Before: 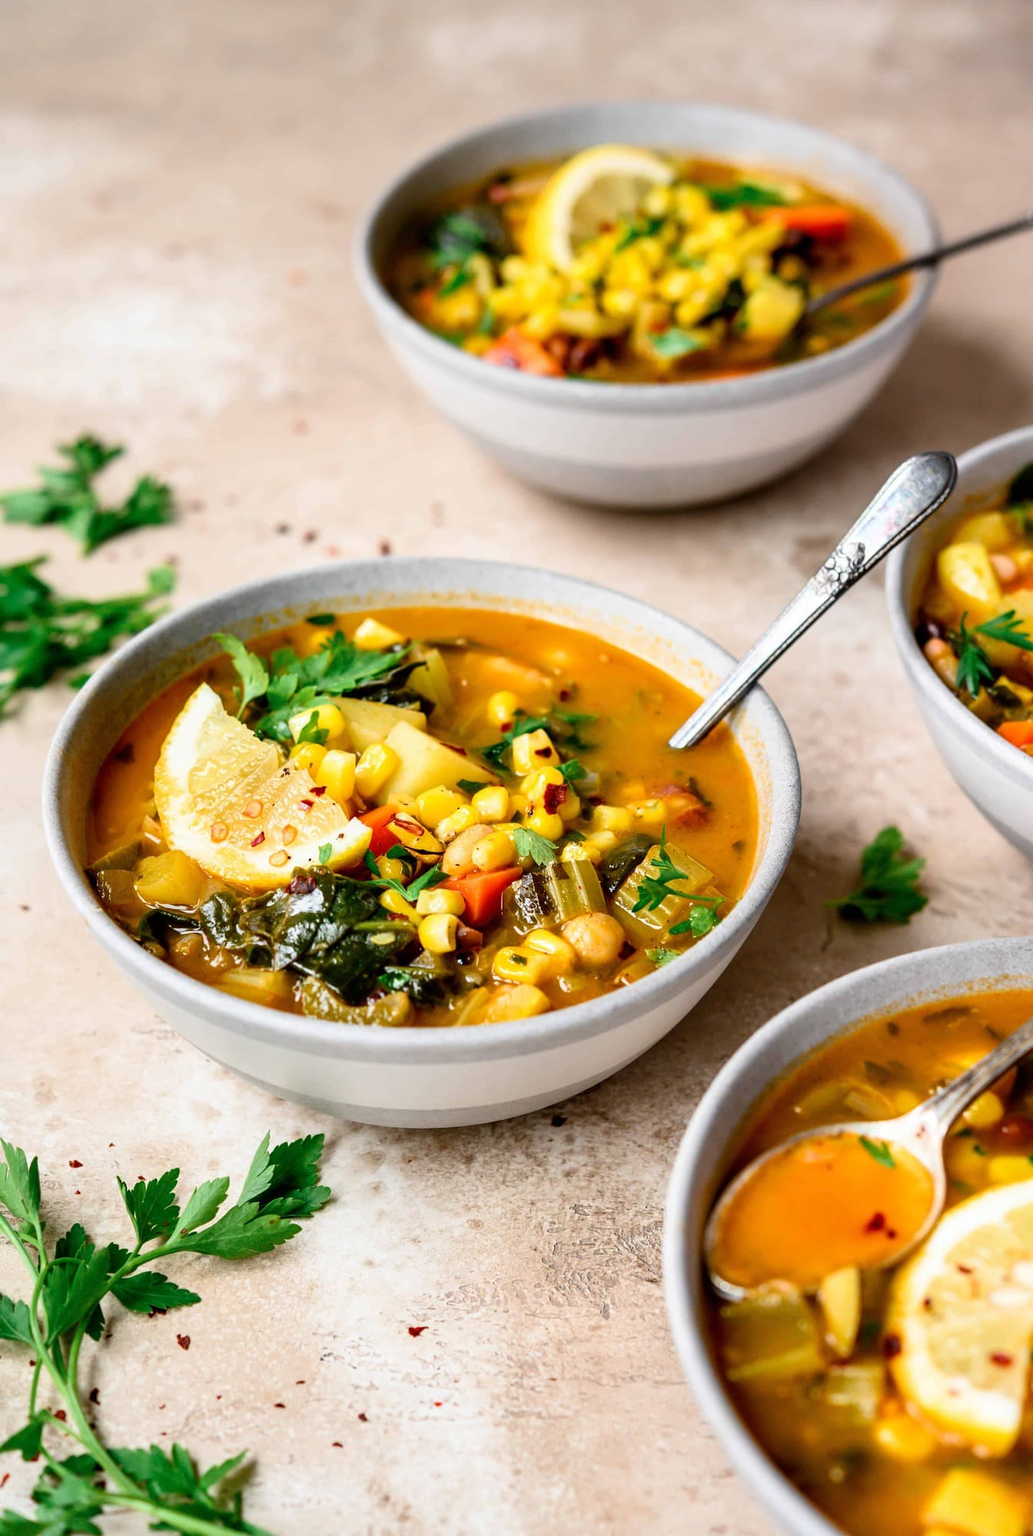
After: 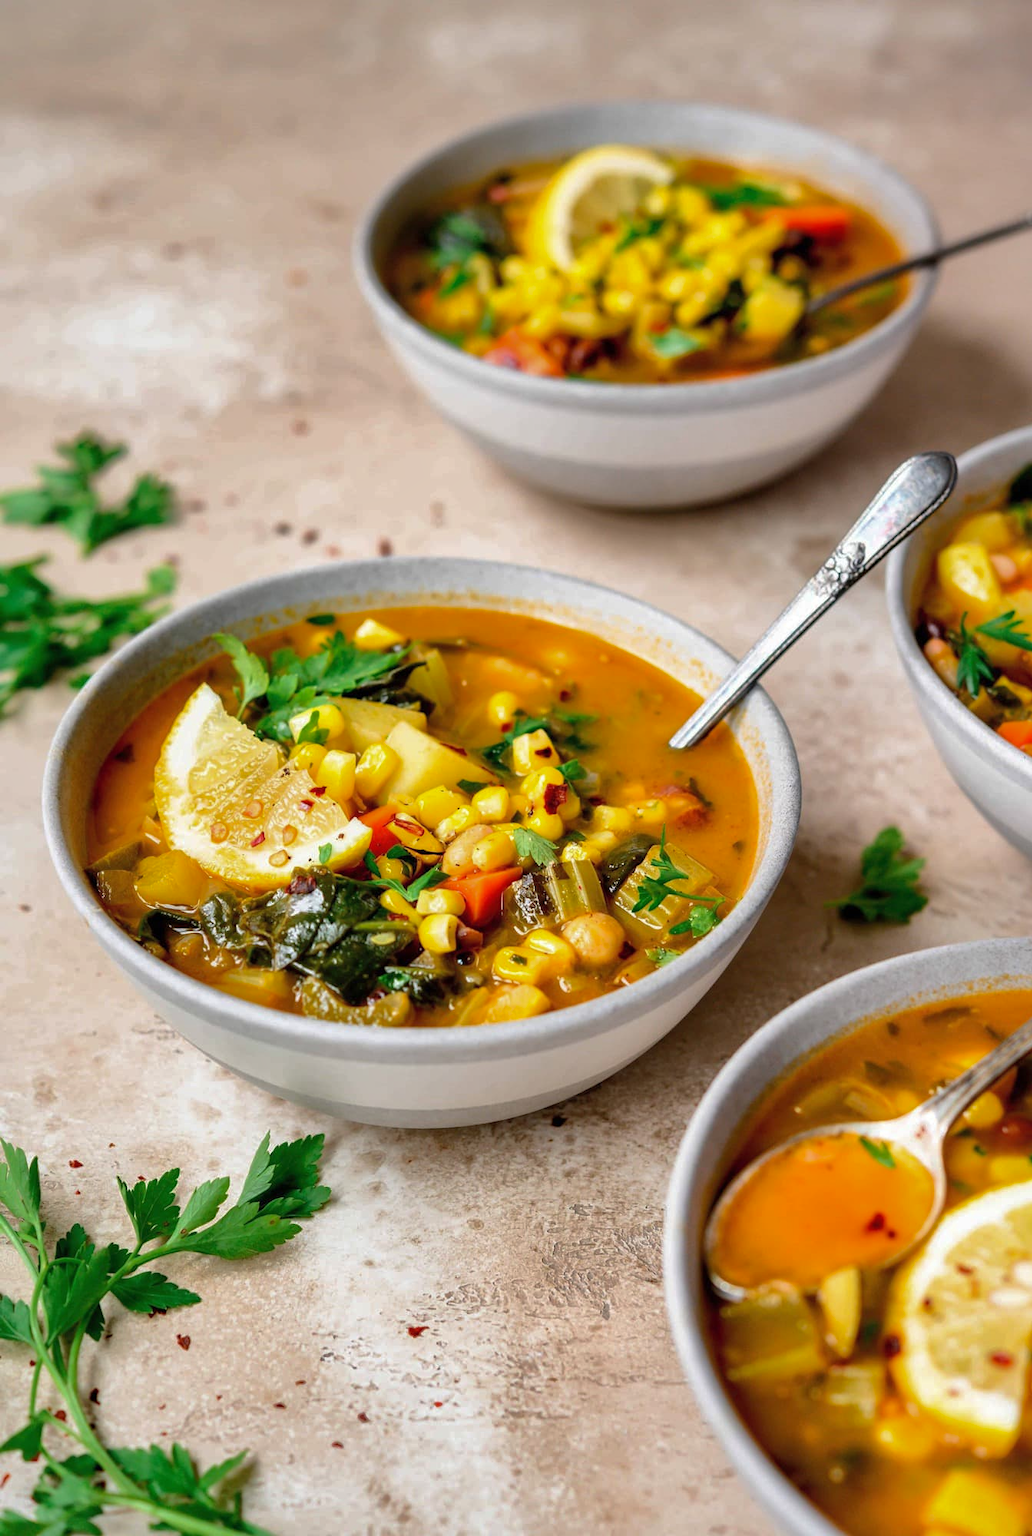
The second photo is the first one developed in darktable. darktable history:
shadows and highlights: shadows 39.63, highlights -59.67
